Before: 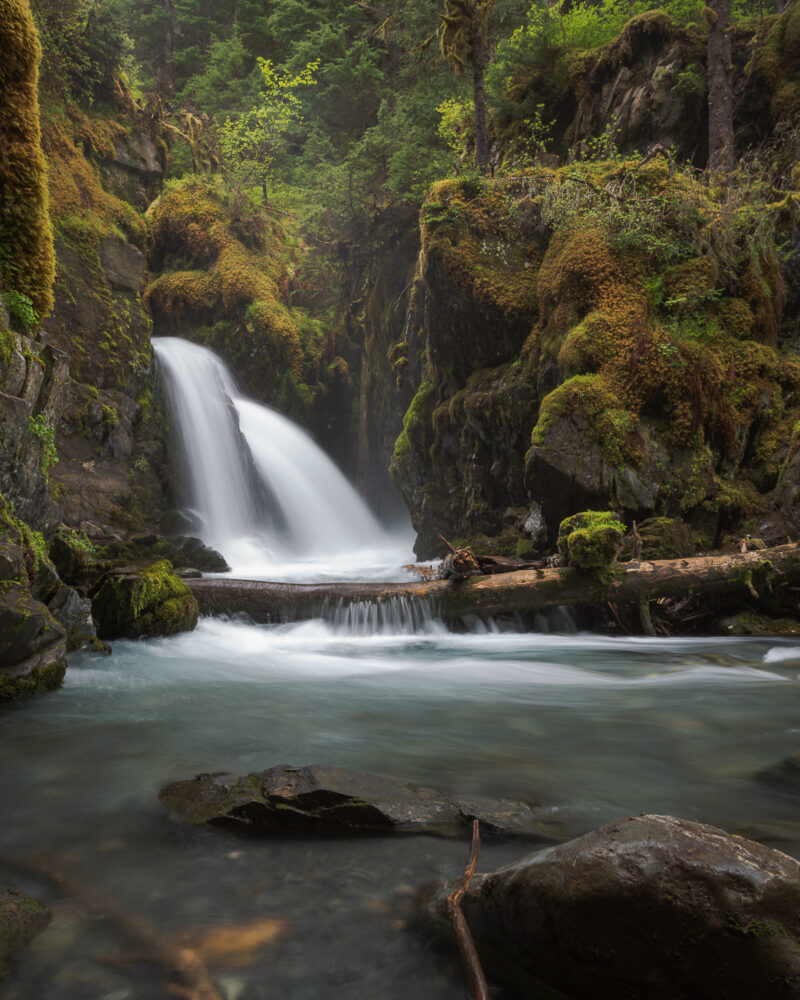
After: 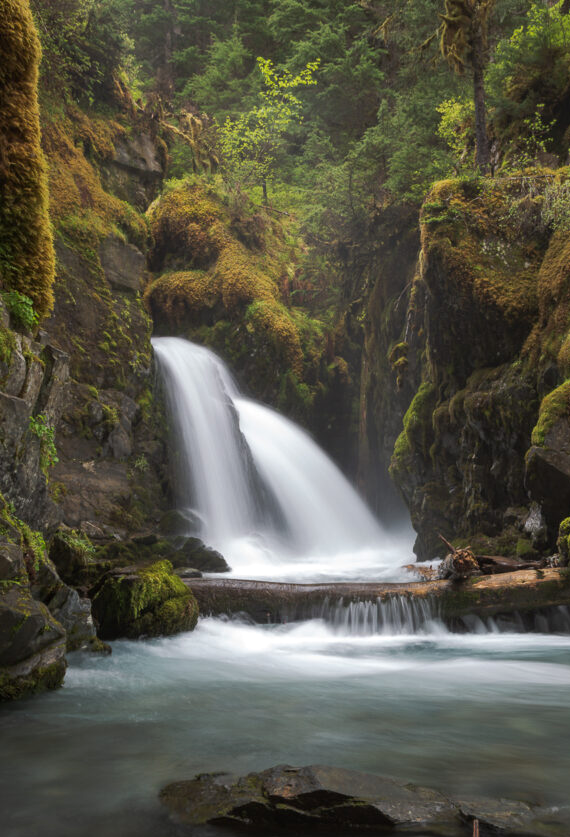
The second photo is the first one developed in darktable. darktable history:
exposure: exposure 0.166 EV, compensate exposure bias true, compensate highlight preservation false
crop: right 28.695%, bottom 16.278%
